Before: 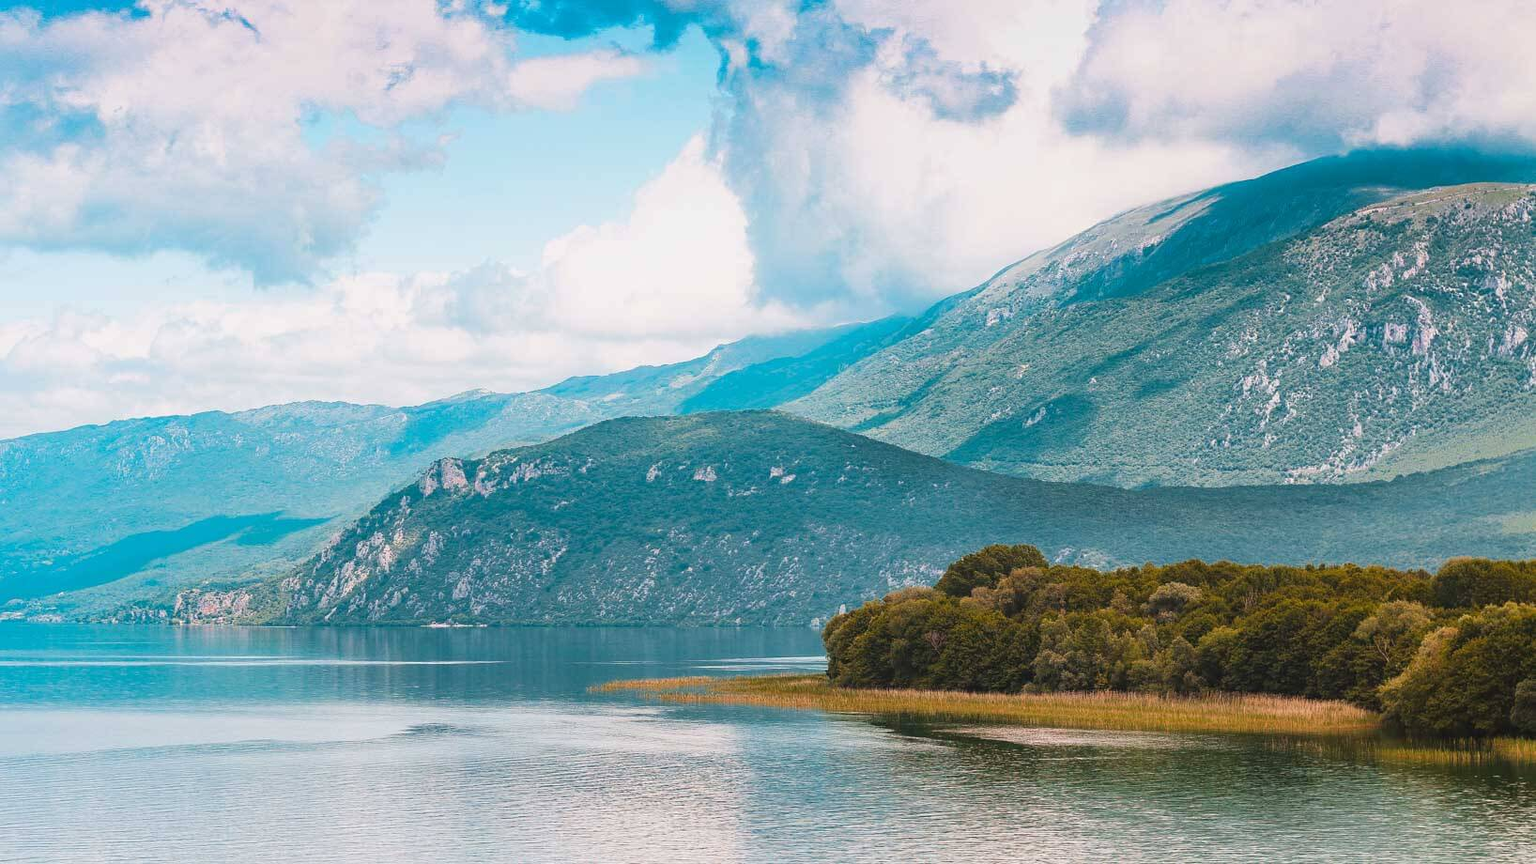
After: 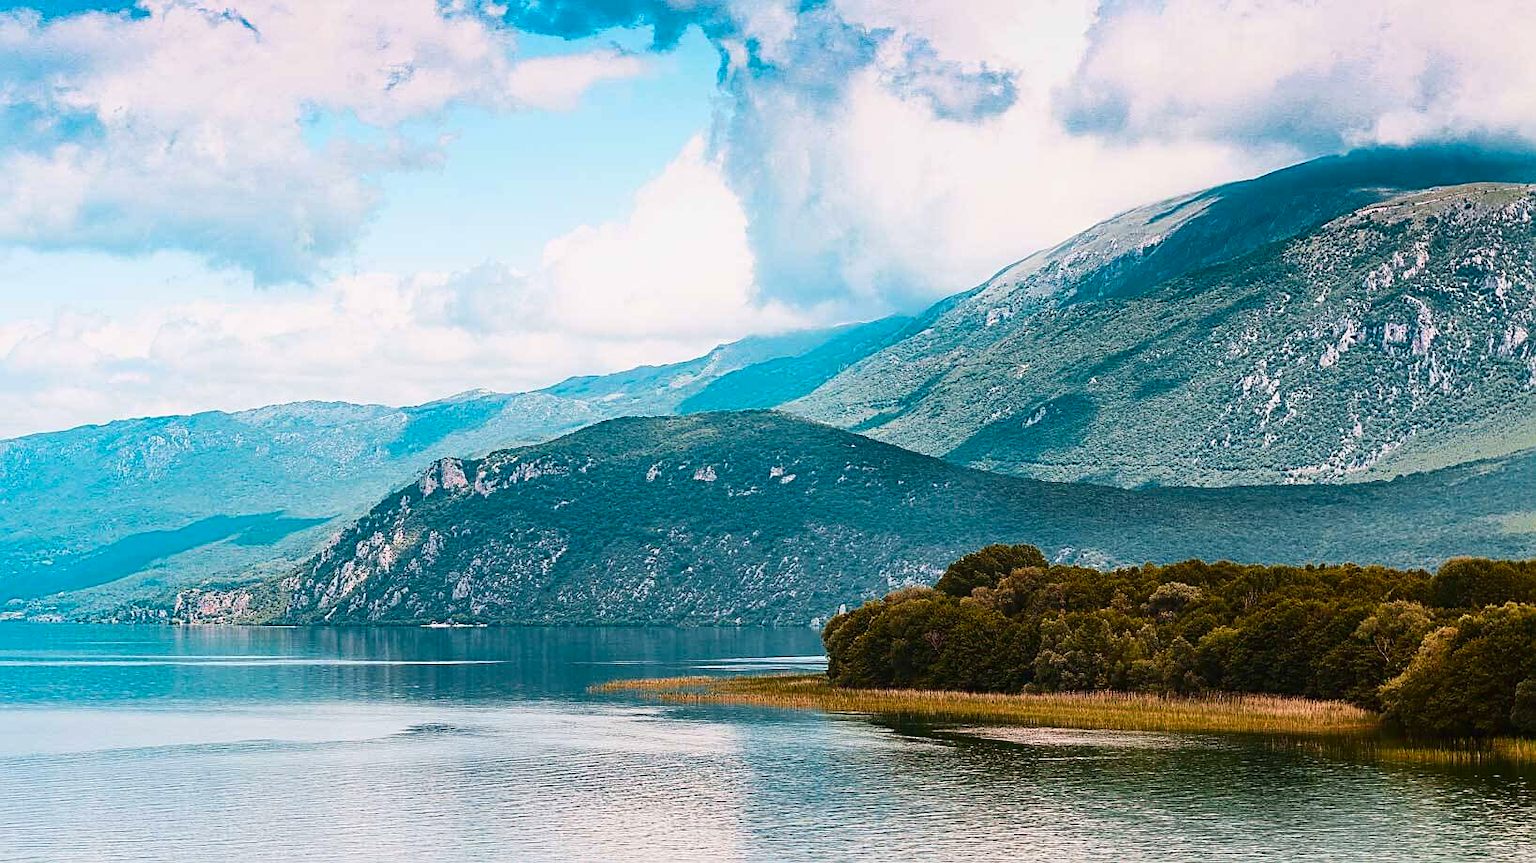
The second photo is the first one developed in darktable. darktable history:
sharpen: on, module defaults
contrast brightness saturation: contrast 0.204, brightness -0.108, saturation 0.103
